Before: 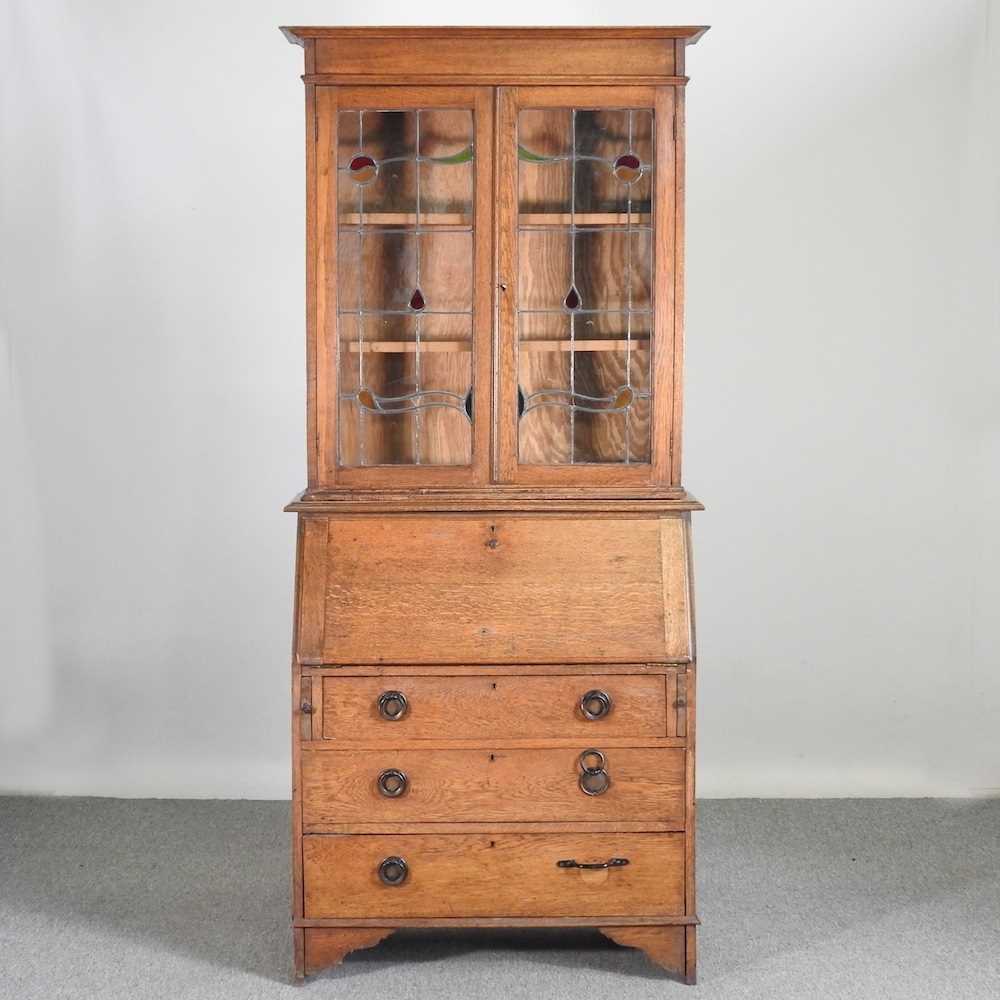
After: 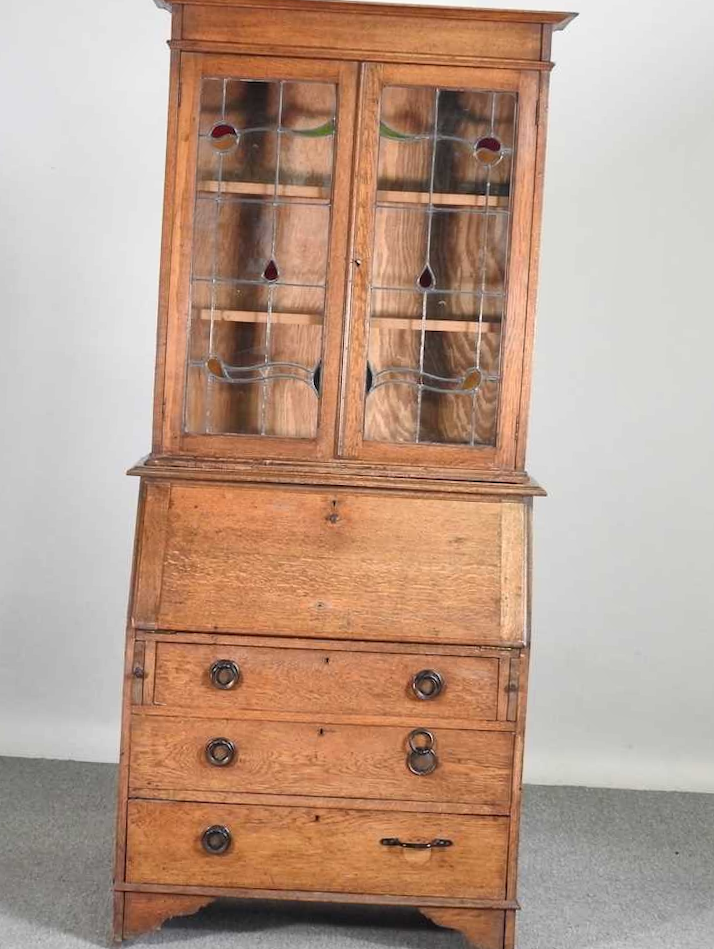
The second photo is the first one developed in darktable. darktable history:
crop and rotate: angle -3.07°, left 13.962%, top 0.028%, right 10.905%, bottom 0.073%
local contrast: mode bilateral grid, contrast 19, coarseness 50, detail 120%, midtone range 0.2
